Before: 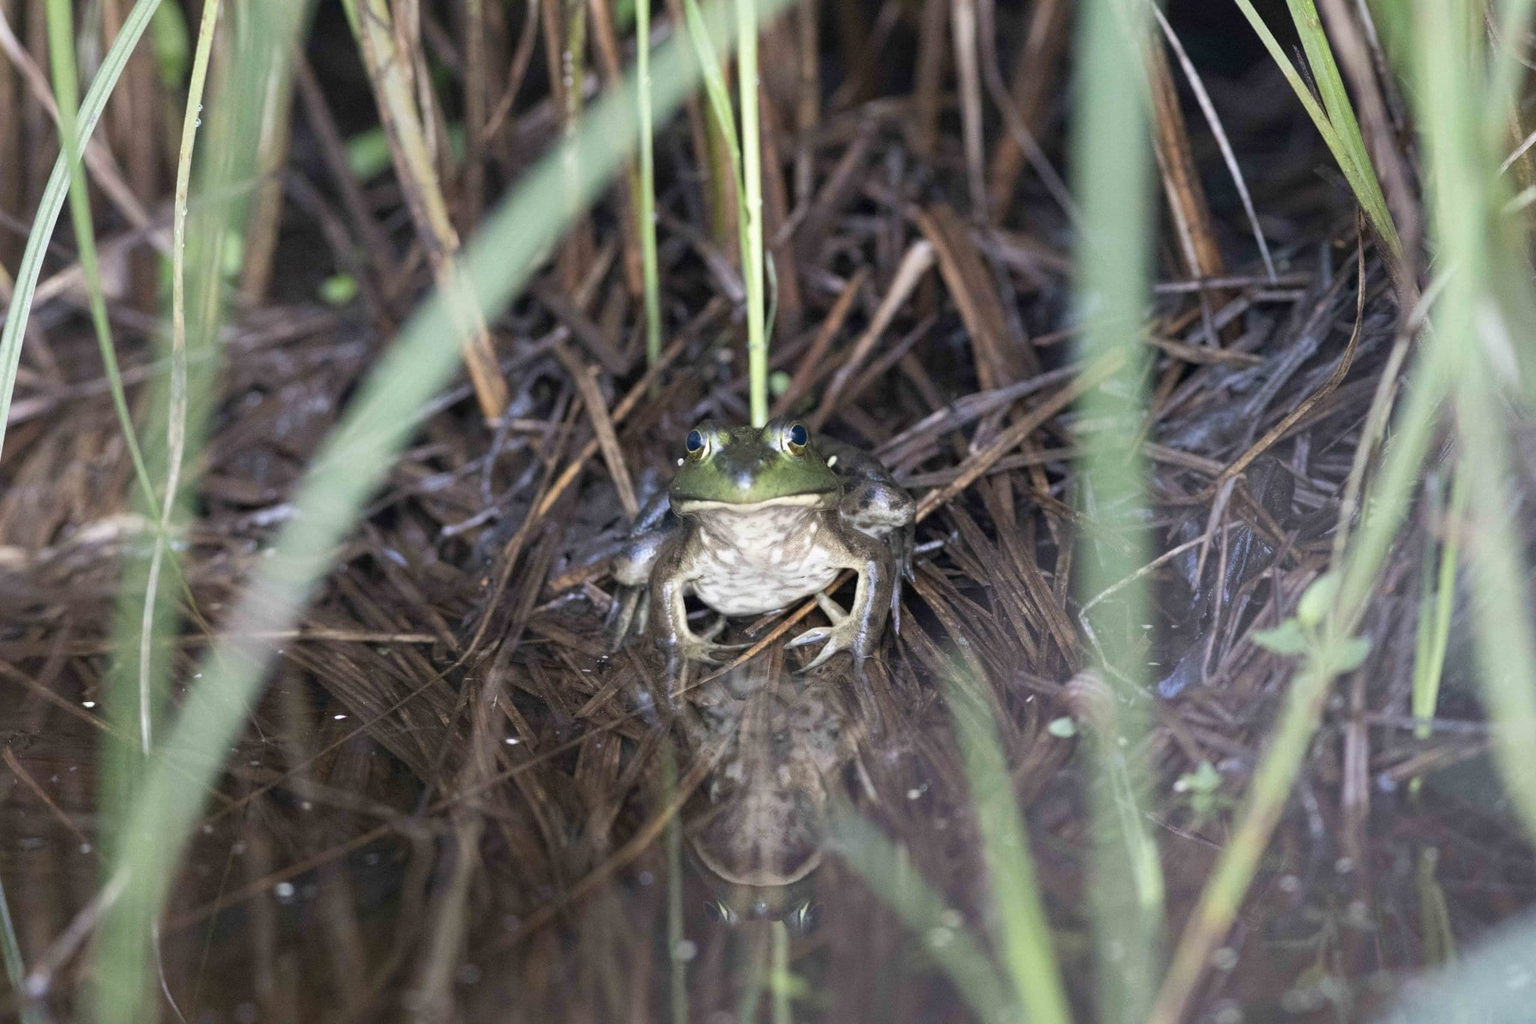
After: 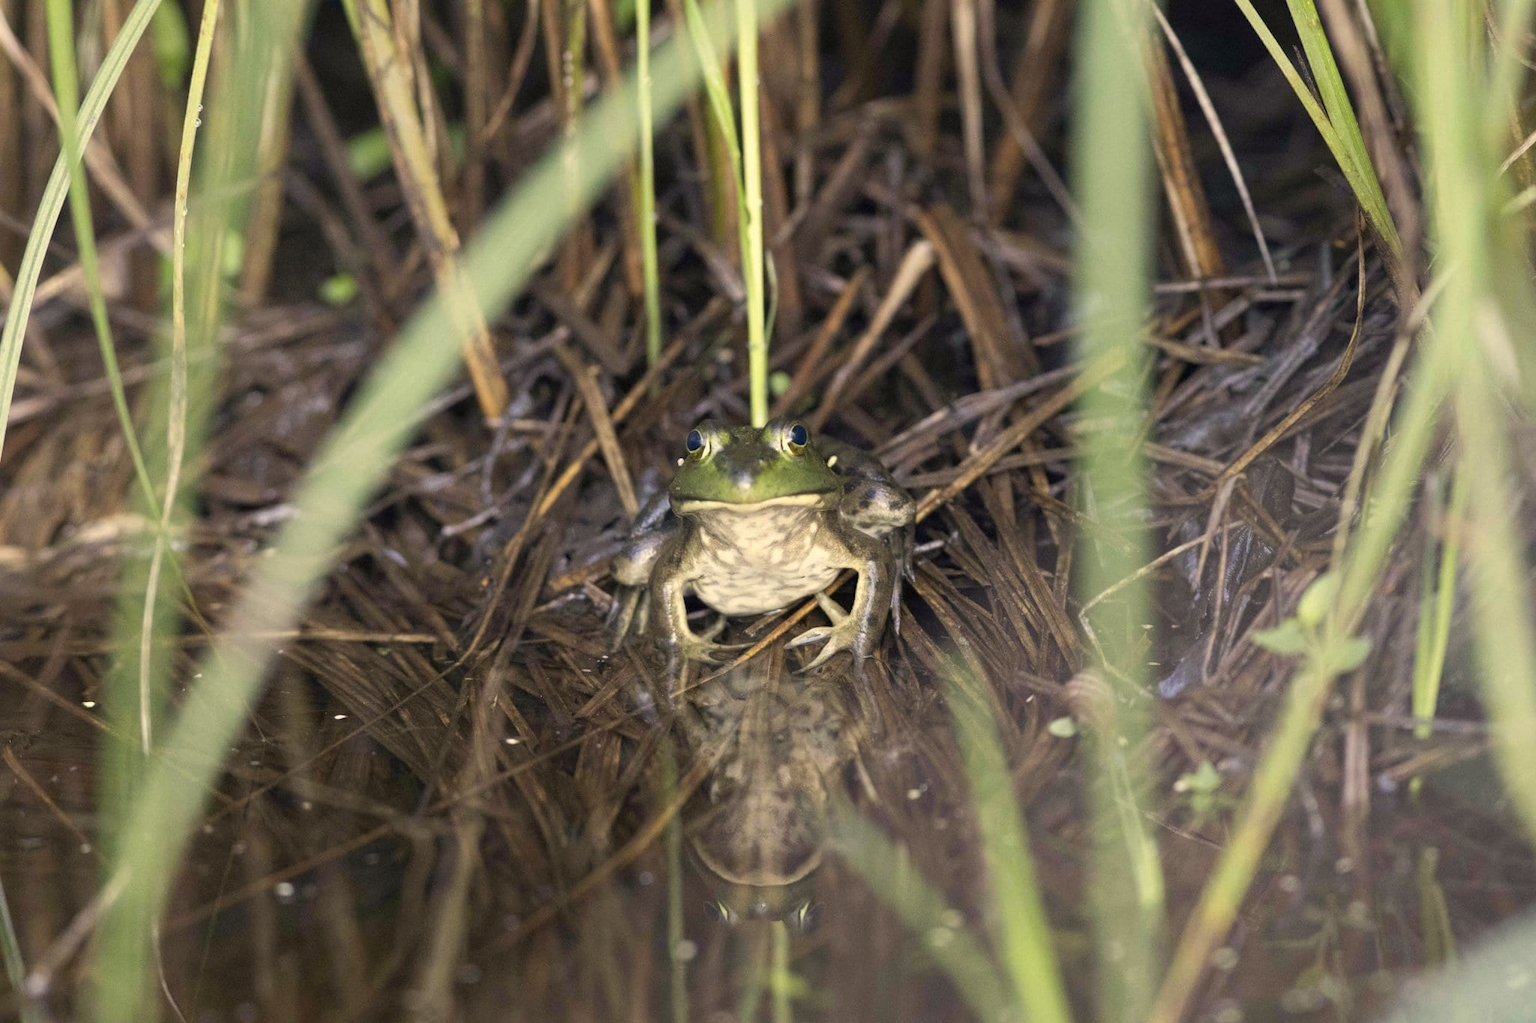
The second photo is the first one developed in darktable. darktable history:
color correction: highlights a* 2.72, highlights b* 22.8
